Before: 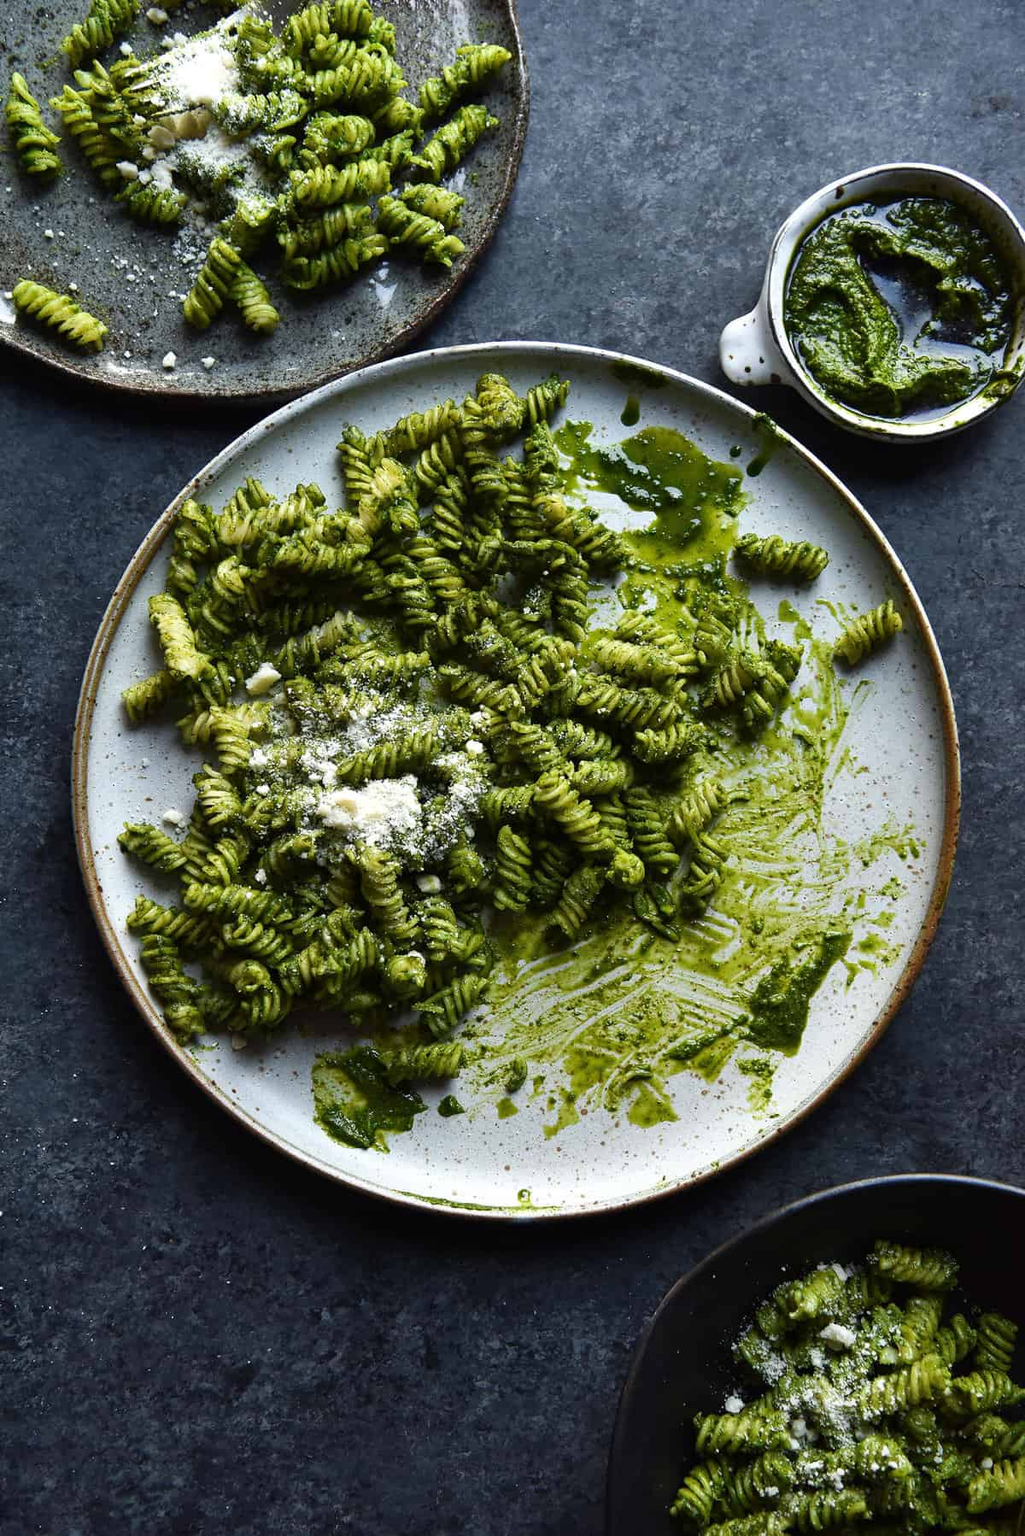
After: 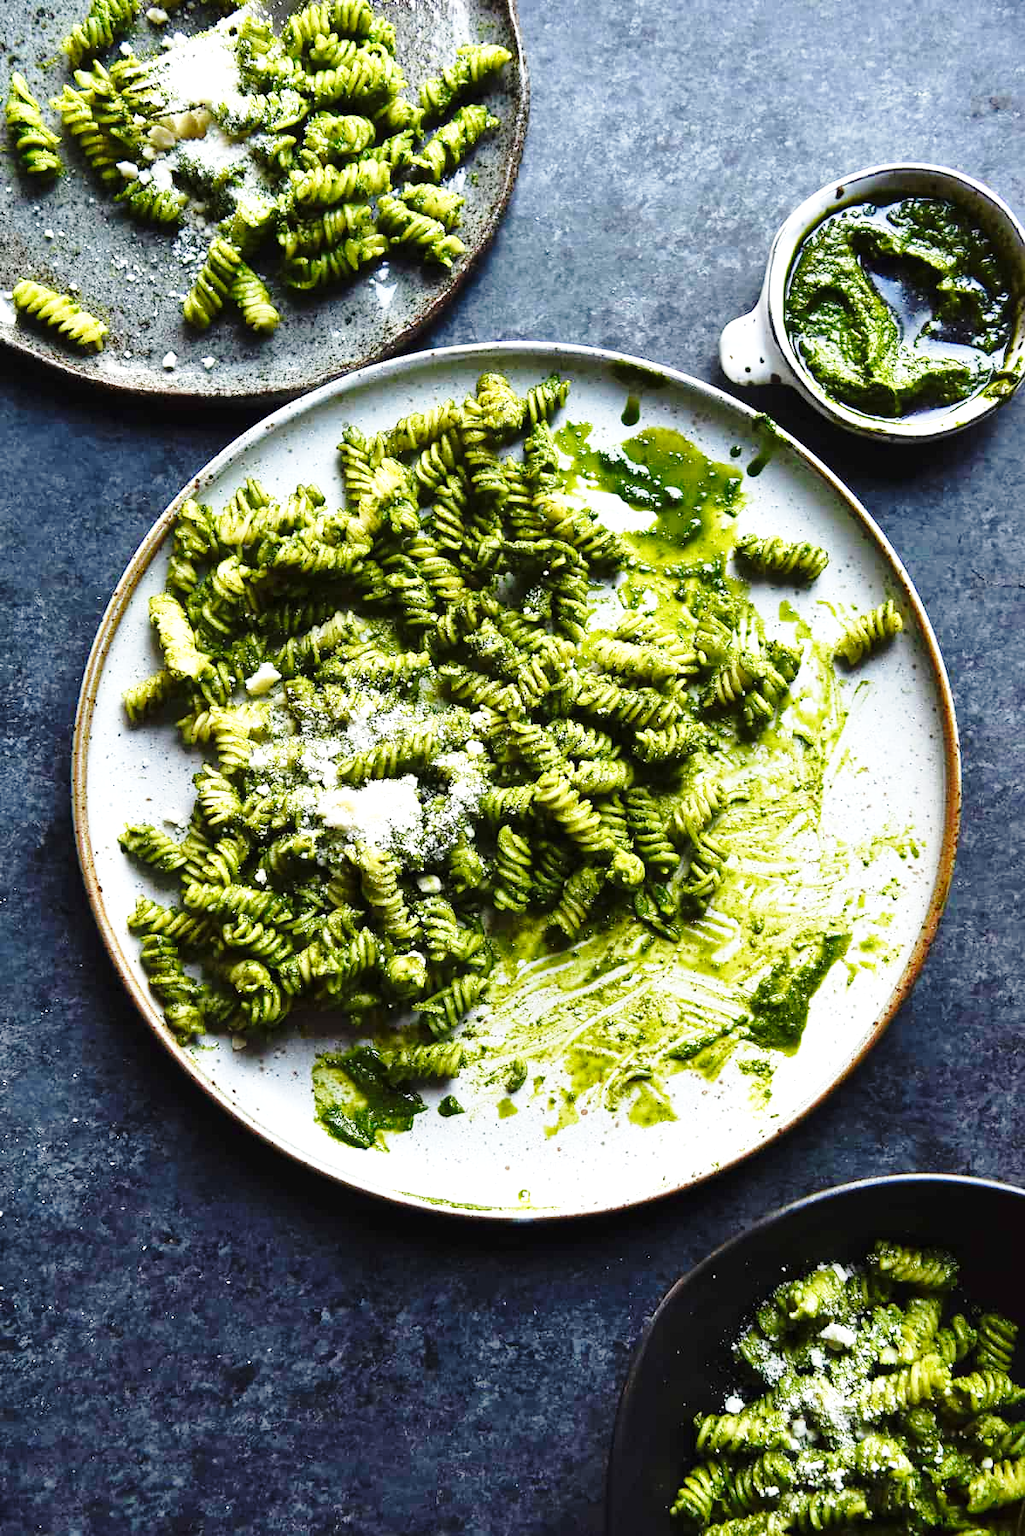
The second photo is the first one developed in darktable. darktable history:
exposure: exposure 0.6 EV, compensate highlight preservation false
base curve: curves: ch0 [(0, 0) (0.028, 0.03) (0.121, 0.232) (0.46, 0.748) (0.859, 0.968) (1, 1)], preserve colors none
